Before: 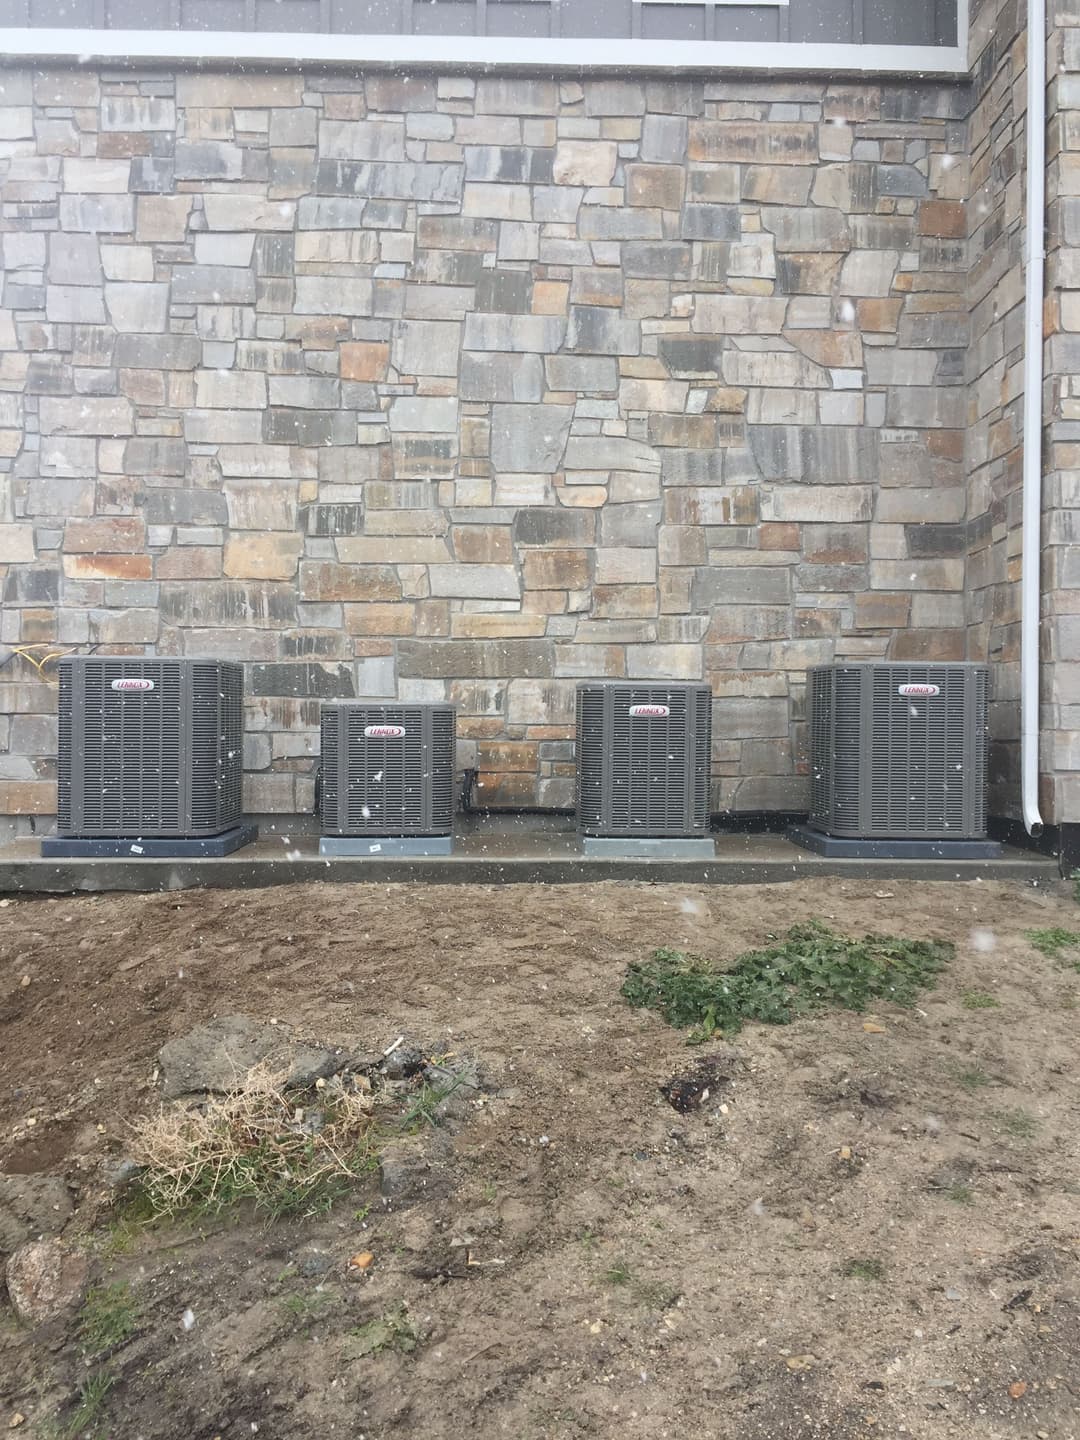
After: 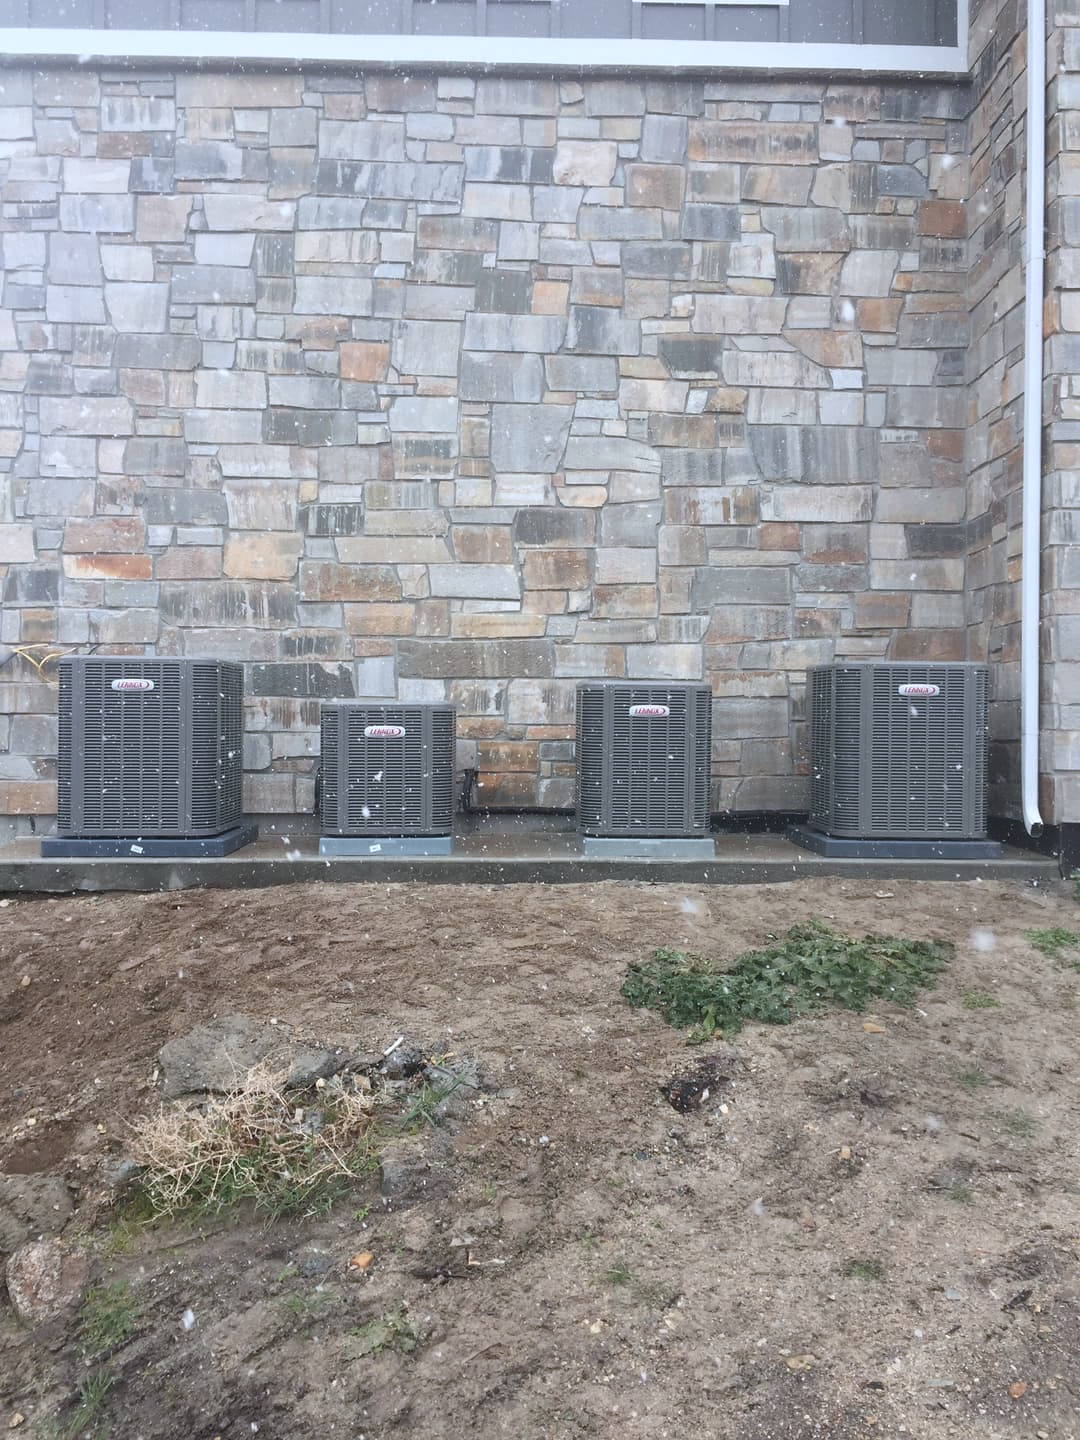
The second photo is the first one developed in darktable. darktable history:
color correction: highlights a* -0.716, highlights b* -9.35
